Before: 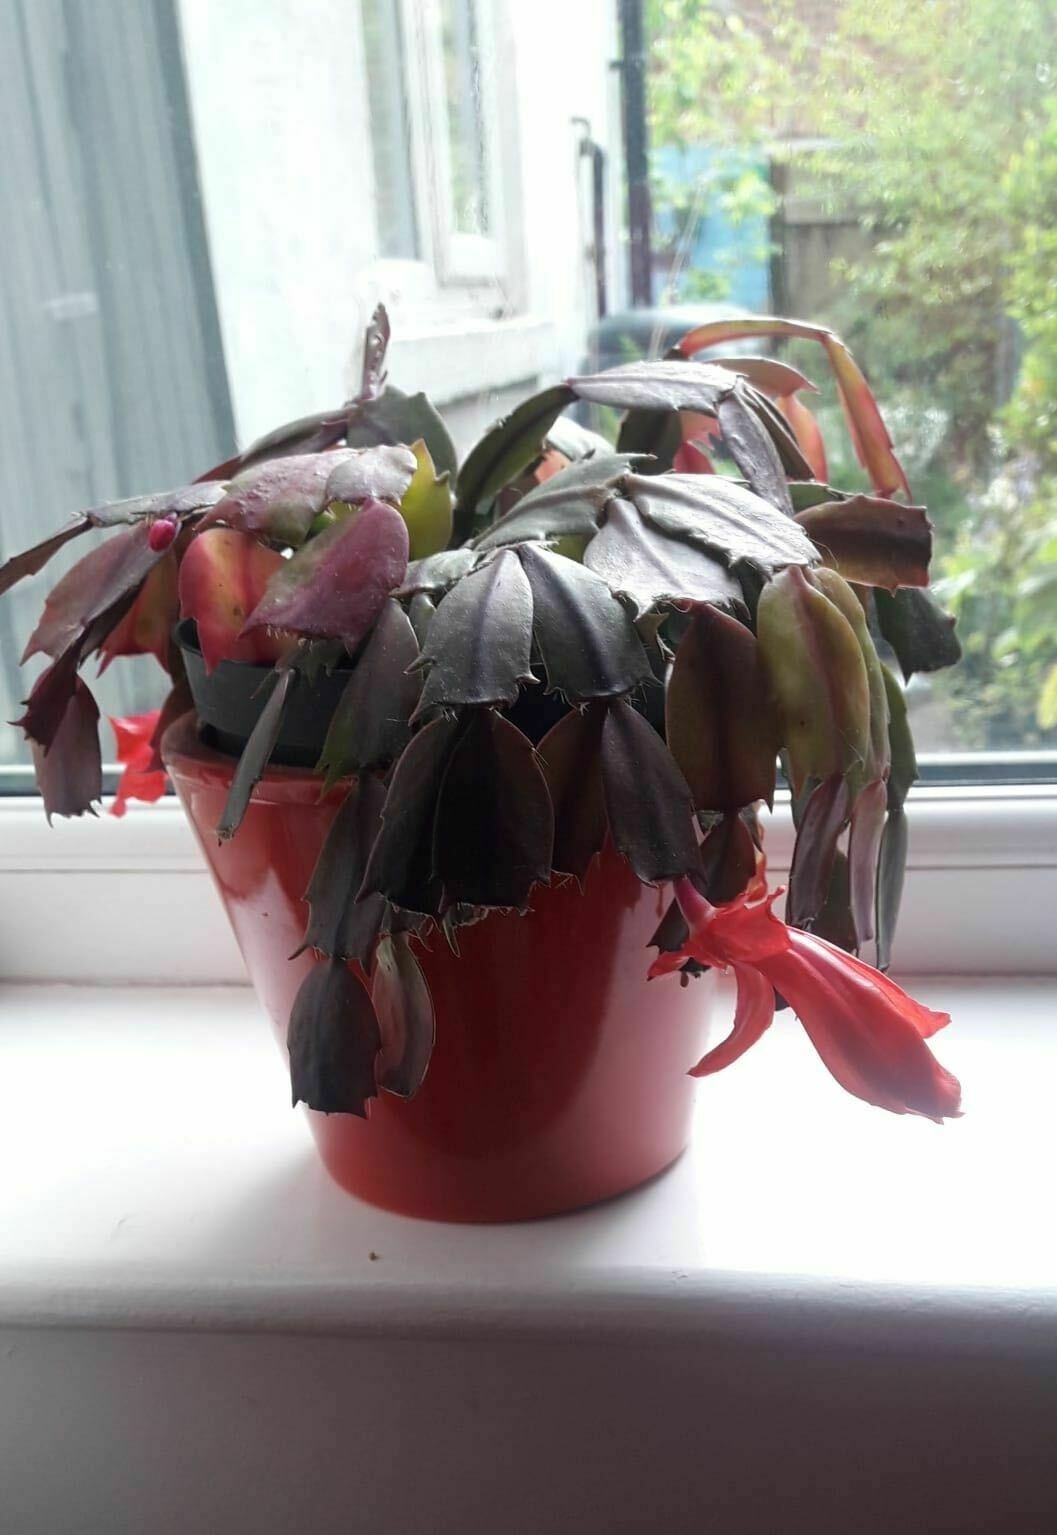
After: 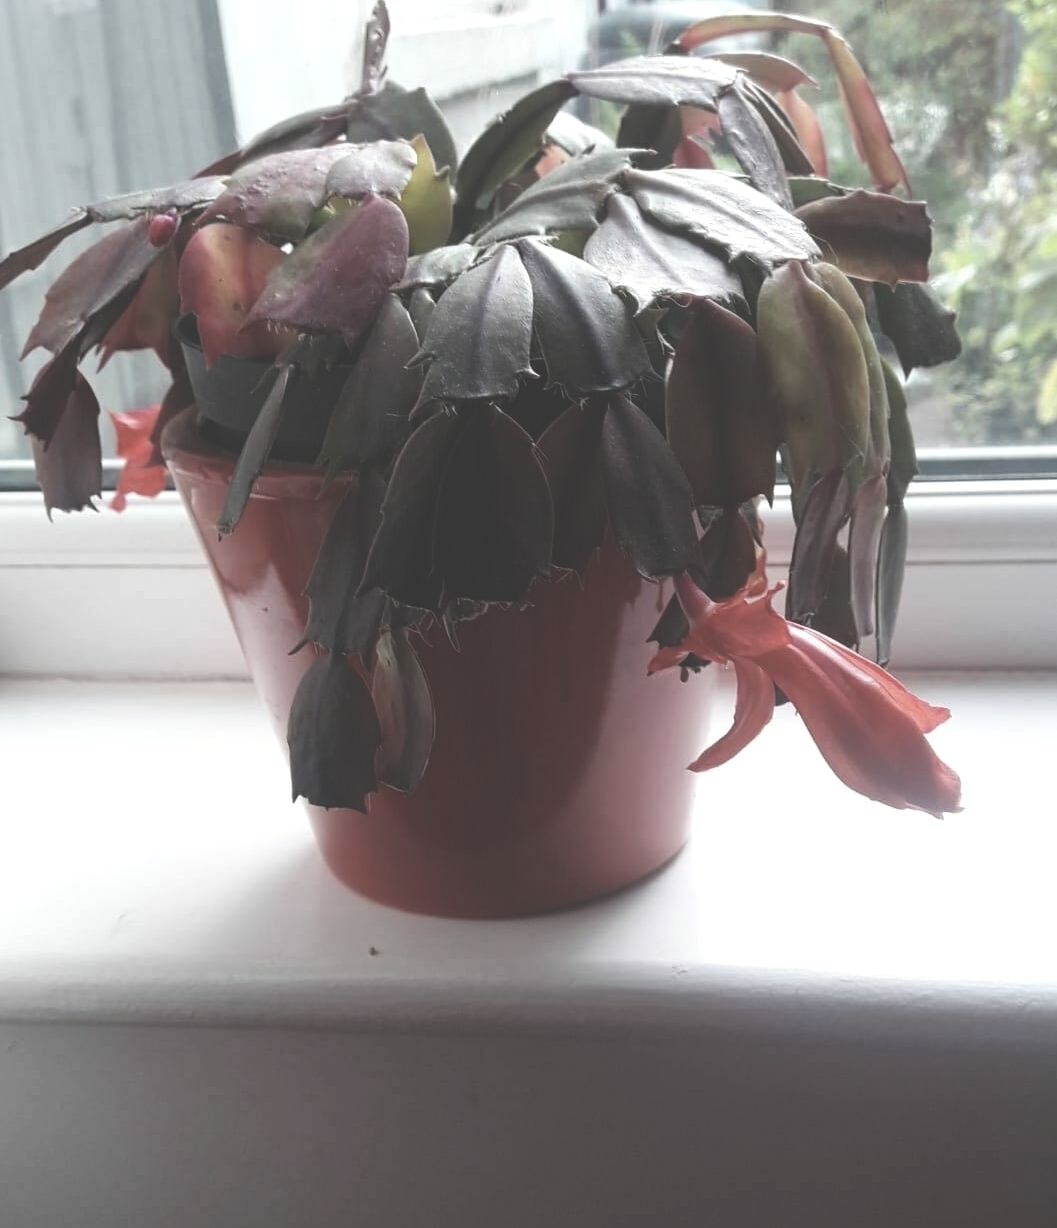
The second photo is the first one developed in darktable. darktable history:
exposure: black level correction -0.041, exposure 0.064 EV, compensate highlight preservation false
crop and rotate: top 19.998%
contrast brightness saturation: contrast 0.1, saturation -0.36
